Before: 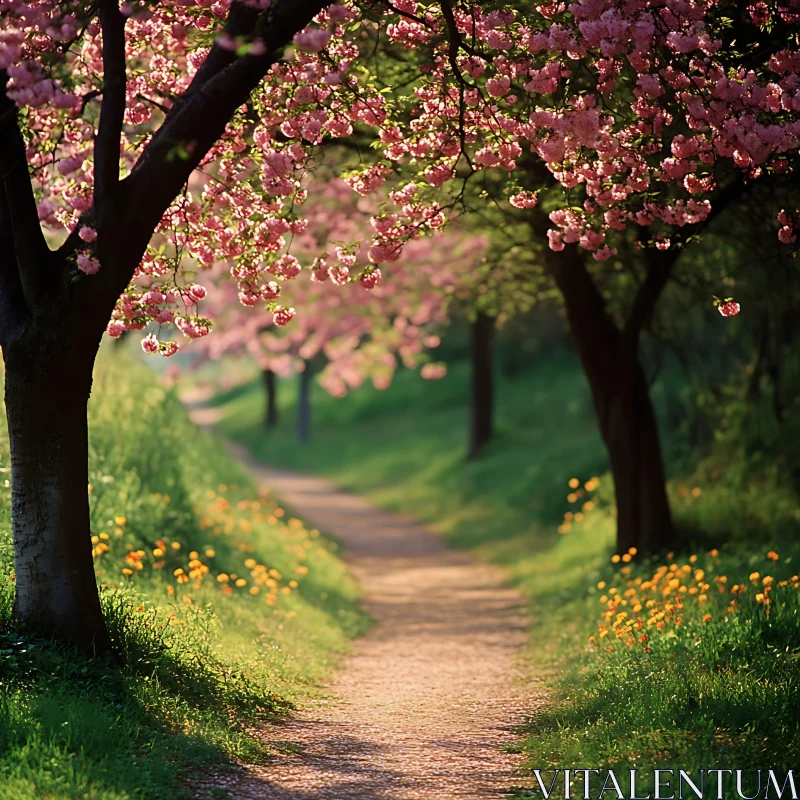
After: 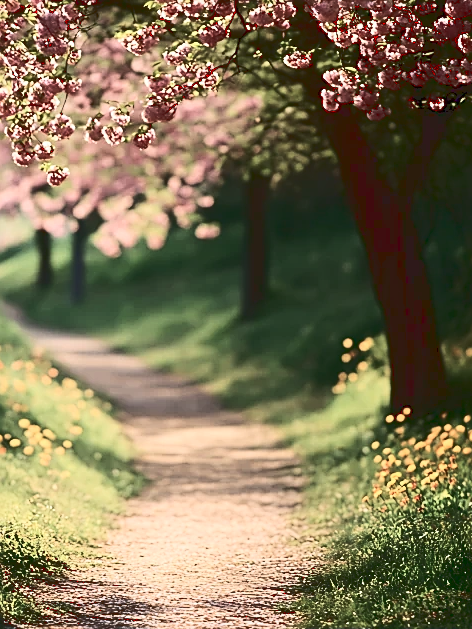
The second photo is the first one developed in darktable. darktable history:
crop and rotate: left 28.269%, top 17.546%, right 12.728%, bottom 3.751%
tone curve: curves: ch0 [(0, 0) (0.003, 0.117) (0.011, 0.118) (0.025, 0.123) (0.044, 0.13) (0.069, 0.137) (0.1, 0.149) (0.136, 0.157) (0.177, 0.184) (0.224, 0.217) (0.277, 0.257) (0.335, 0.324) (0.399, 0.406) (0.468, 0.511) (0.543, 0.609) (0.623, 0.712) (0.709, 0.8) (0.801, 0.877) (0.898, 0.938) (1, 1)], color space Lab, linked channels, preserve colors none
sharpen: on, module defaults
contrast brightness saturation: contrast 0.248, saturation -0.307
